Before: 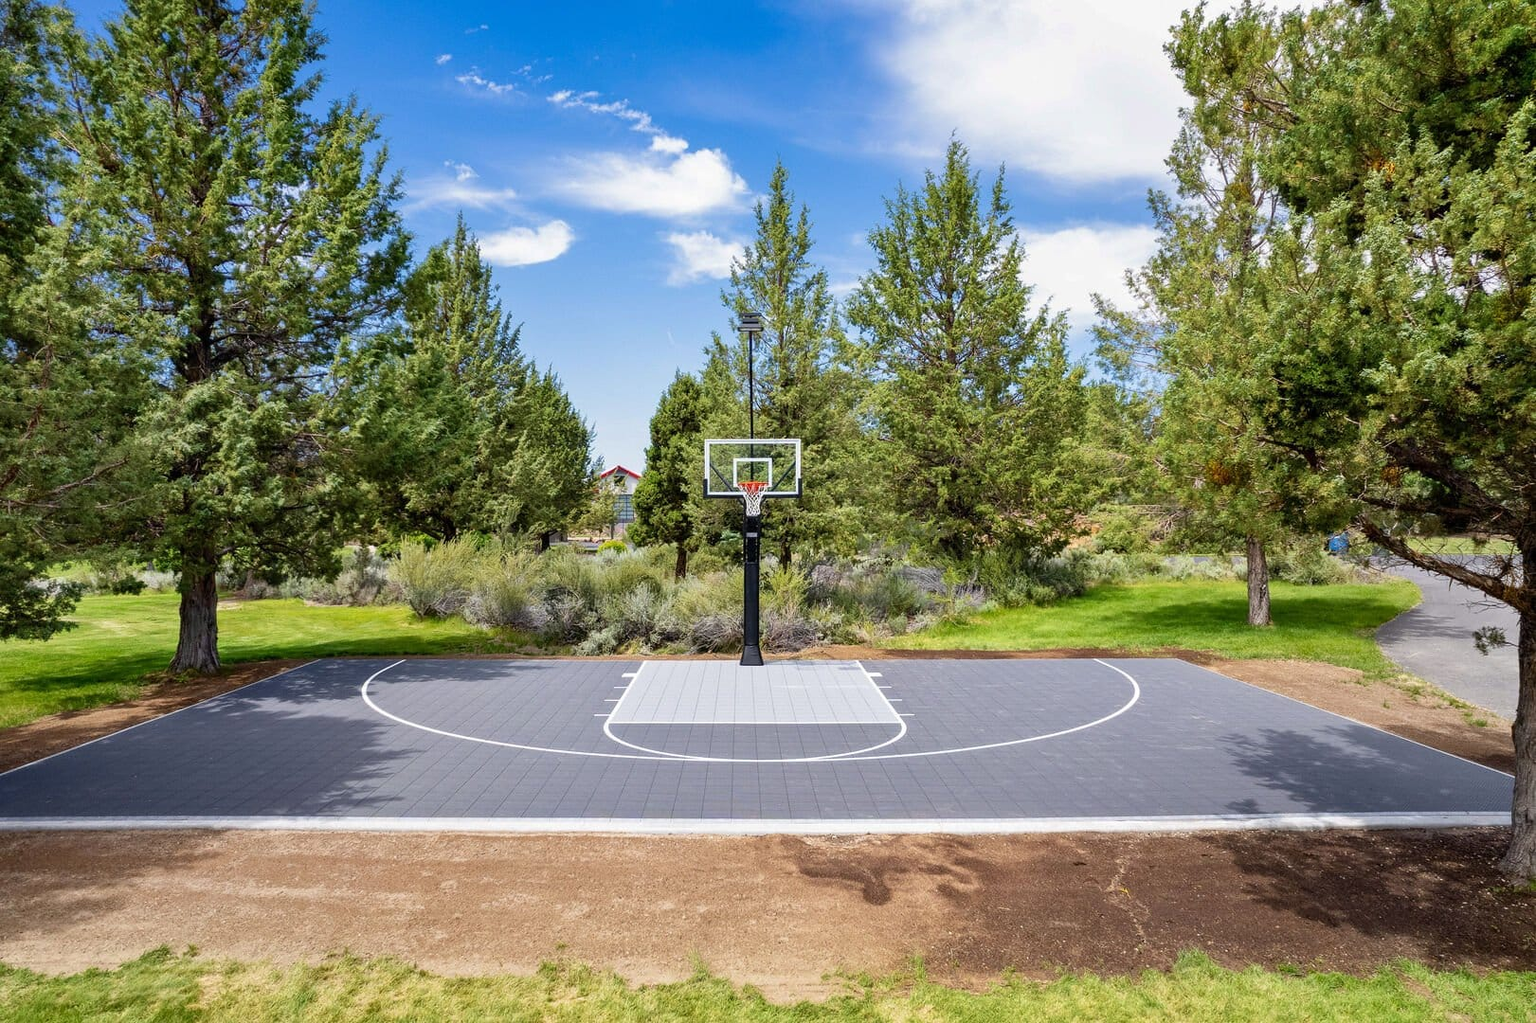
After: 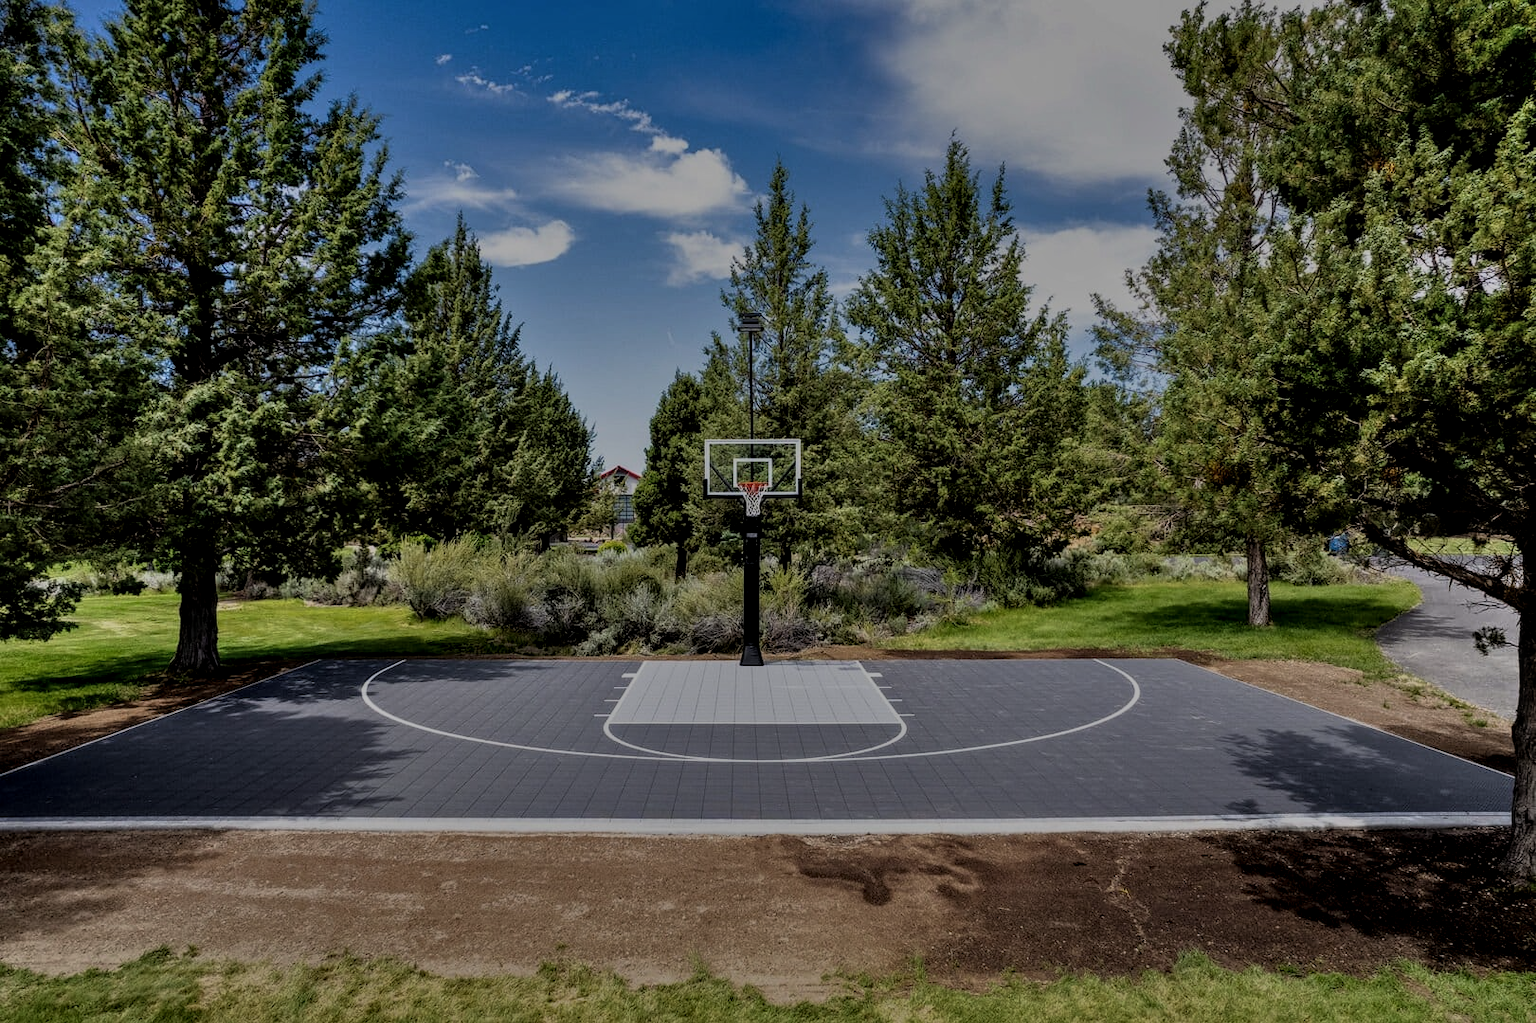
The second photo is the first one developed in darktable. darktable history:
tone equalizer: -8 EV -2 EV, -7 EV -1.96 EV, -6 EV -1.97 EV, -5 EV -1.98 EV, -4 EV -1.97 EV, -3 EV -1.98 EV, -2 EV -1.98 EV, -1 EV -1.63 EV, +0 EV -1.98 EV, edges refinement/feathering 500, mask exposure compensation -1.57 EV, preserve details no
filmic rgb: black relative exposure -7.65 EV, white relative exposure 4.56 EV, hardness 3.61
local contrast: on, module defaults
shadows and highlights: shadows 52.81, soften with gaussian
